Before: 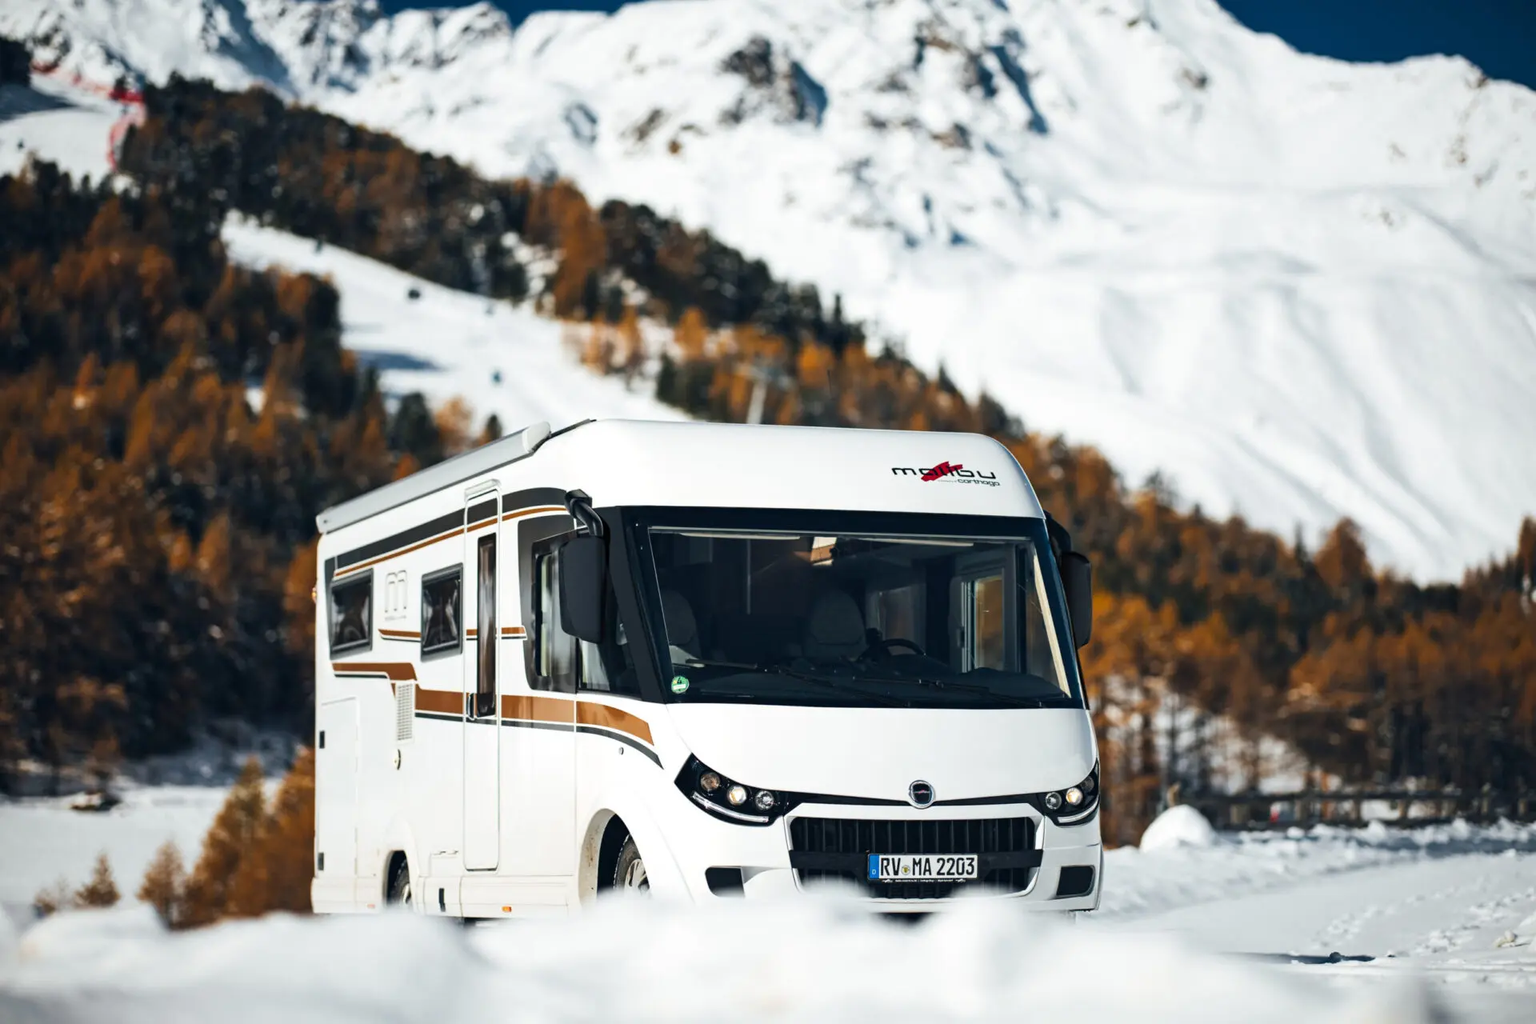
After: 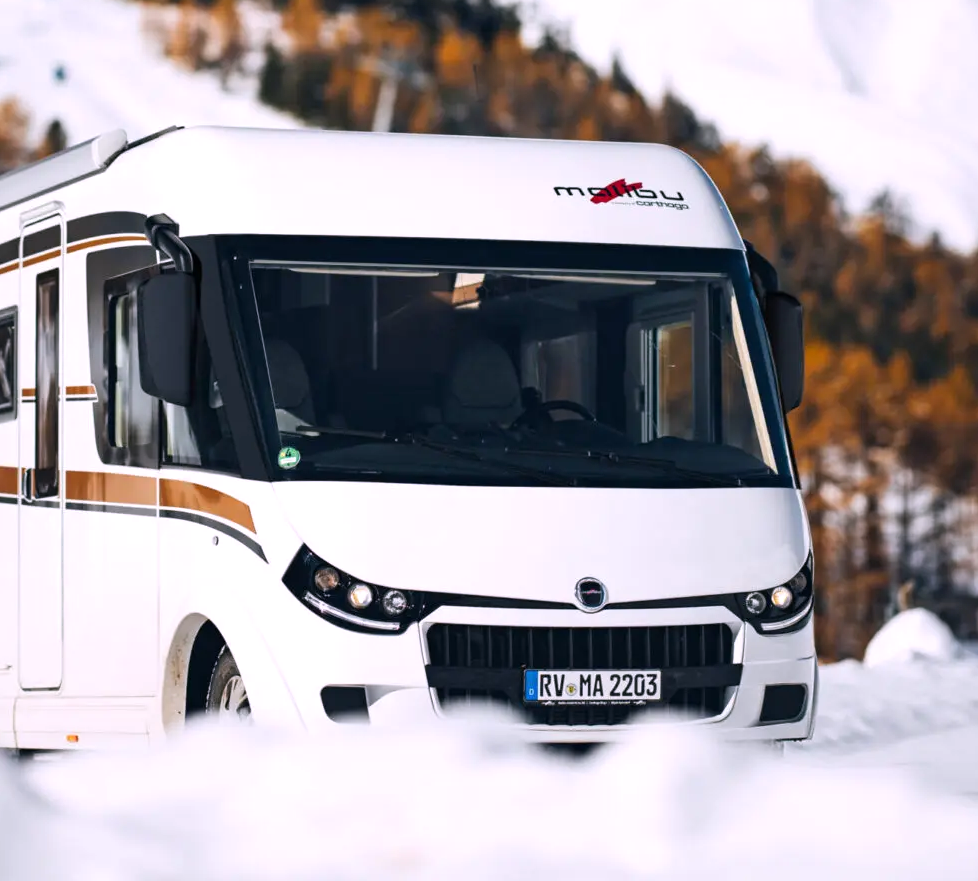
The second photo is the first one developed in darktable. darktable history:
crop and rotate: left 29.237%, top 31.152%, right 19.807%
white balance: red 1.05, blue 1.072
